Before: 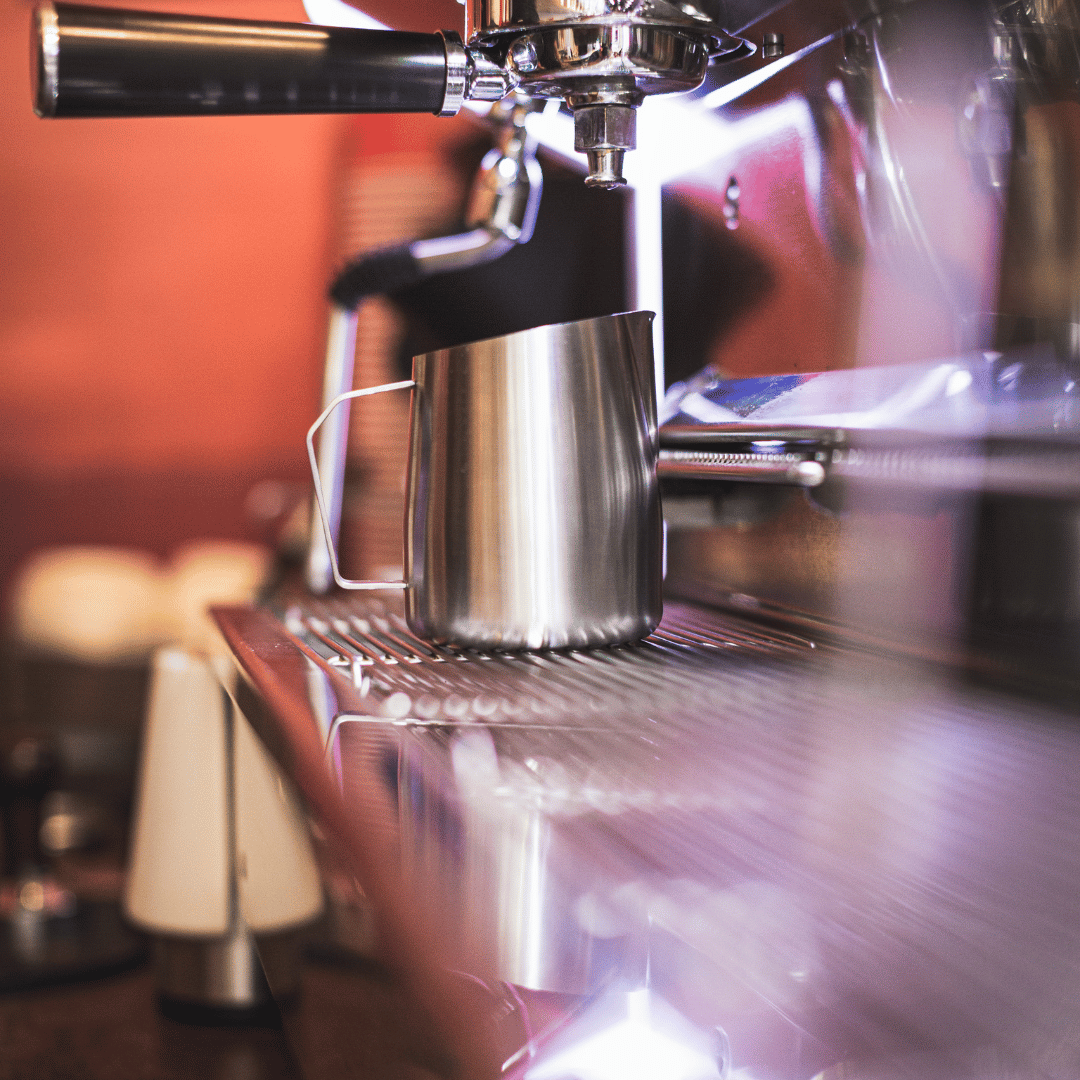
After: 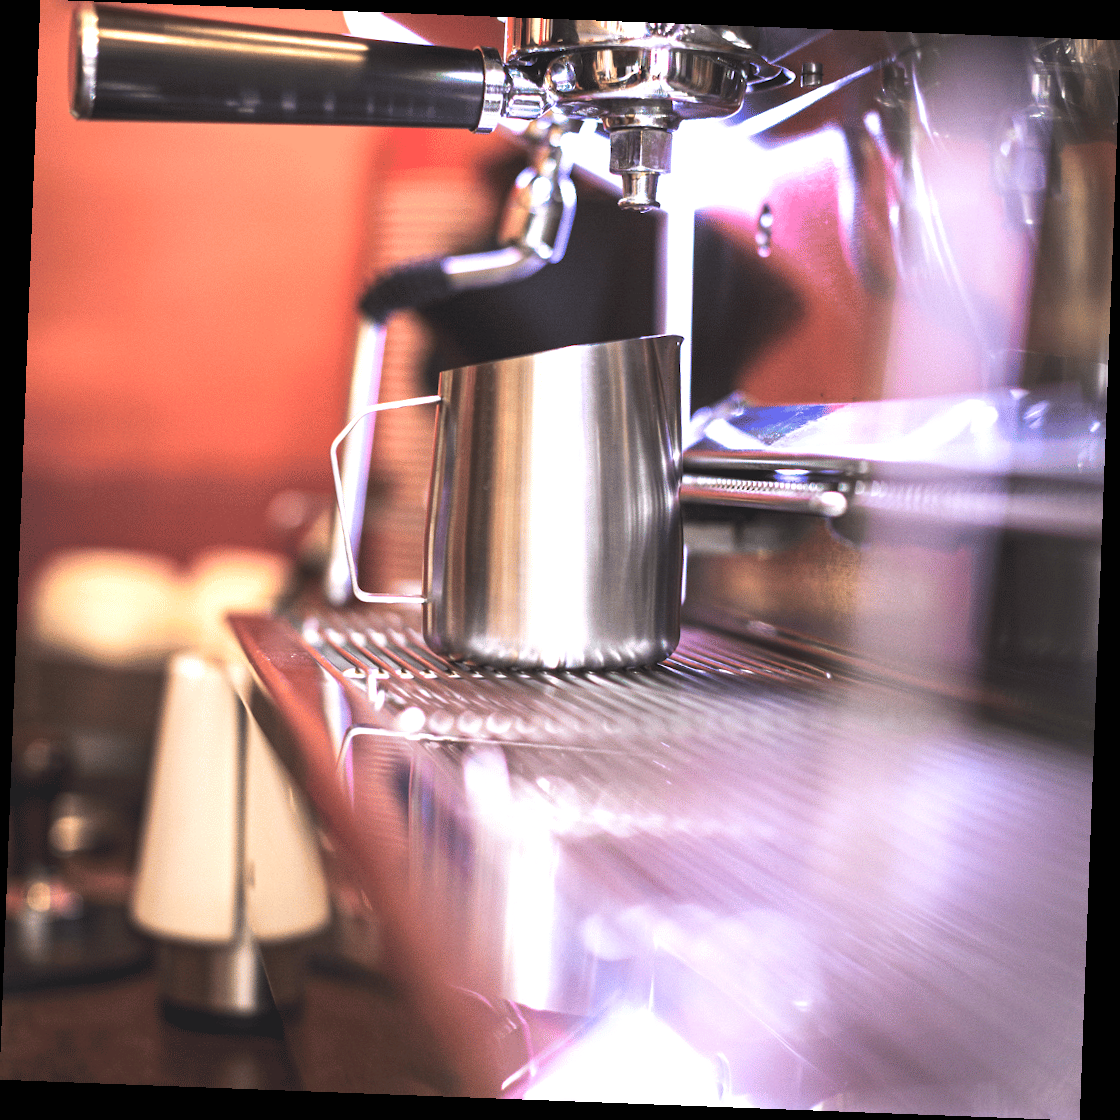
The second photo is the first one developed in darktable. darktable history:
exposure: black level correction 0, exposure 0.7 EV, compensate exposure bias true, compensate highlight preservation false
white balance: red 0.98, blue 1.034
rotate and perspective: rotation 2.17°, automatic cropping off
